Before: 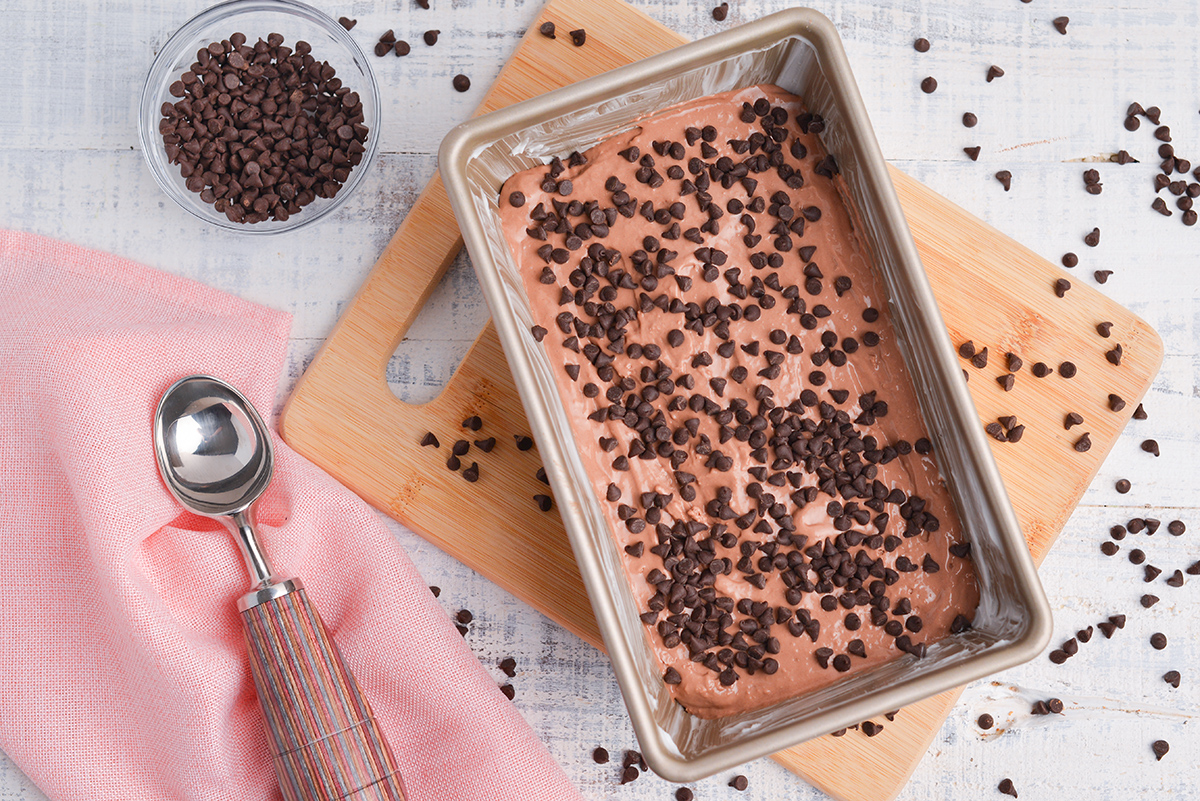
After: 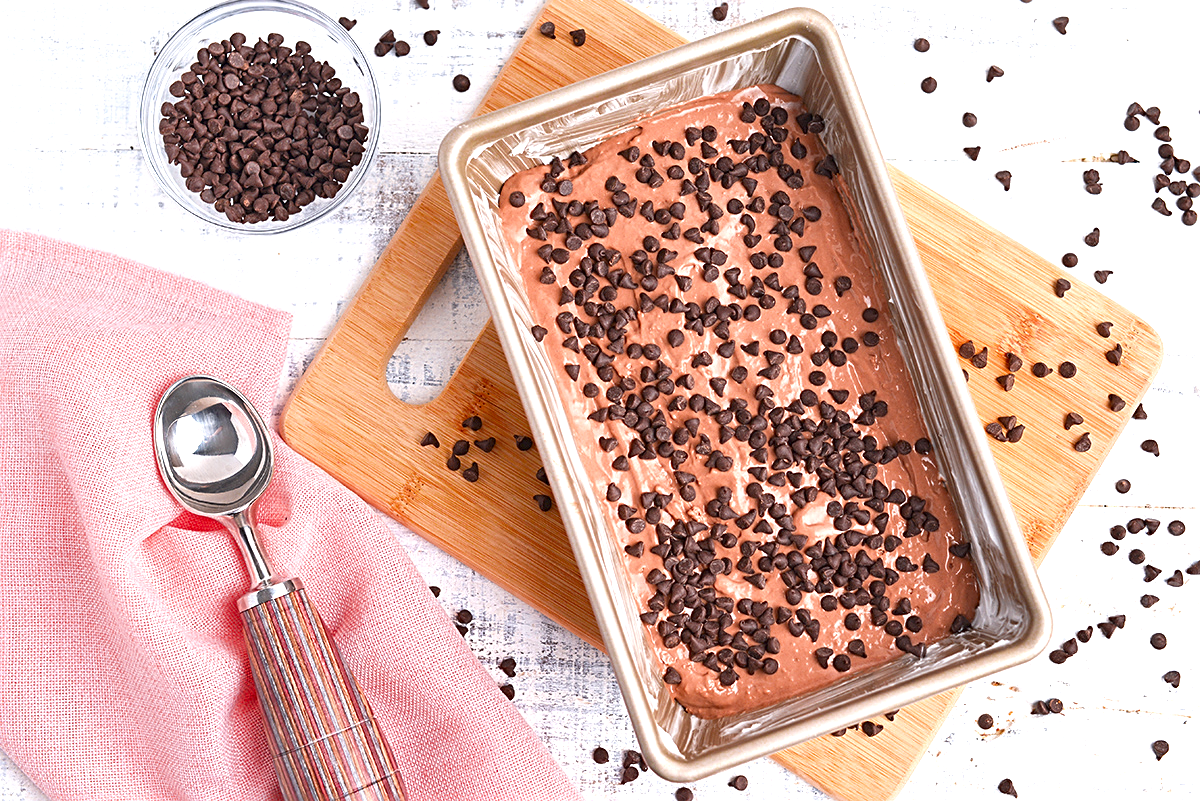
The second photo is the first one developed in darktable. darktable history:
exposure: exposure 0.935 EV, compensate highlight preservation false
sharpen: radius 2.531, amount 0.628
color zones: curves: ch0 [(0.11, 0.396) (0.195, 0.36) (0.25, 0.5) (0.303, 0.412) (0.357, 0.544) (0.75, 0.5) (0.967, 0.328)]; ch1 [(0, 0.468) (0.112, 0.512) (0.202, 0.6) (0.25, 0.5) (0.307, 0.352) (0.357, 0.544) (0.75, 0.5) (0.963, 0.524)]
local contrast: mode bilateral grid, contrast 20, coarseness 50, detail 120%, midtone range 0.2
